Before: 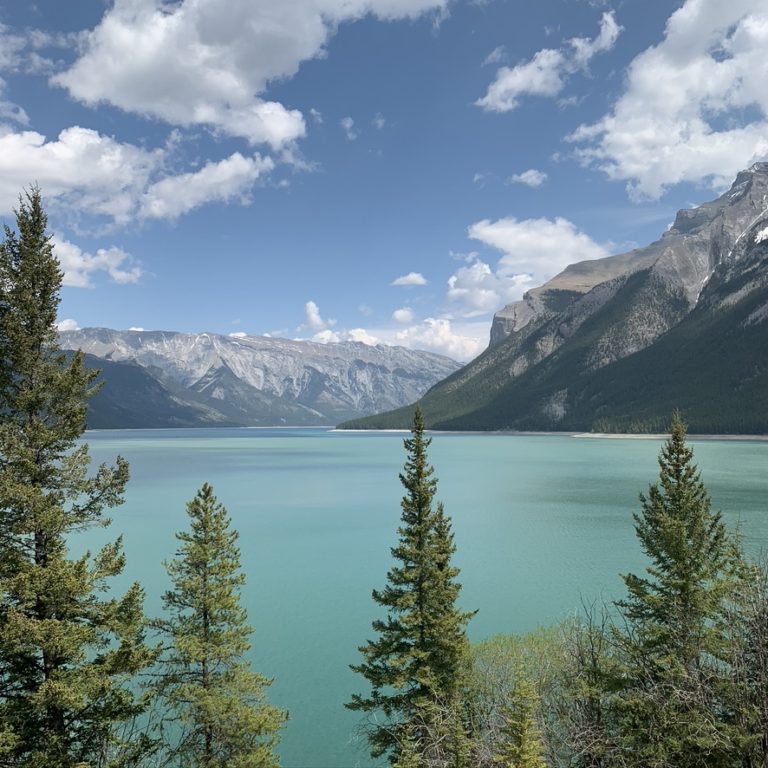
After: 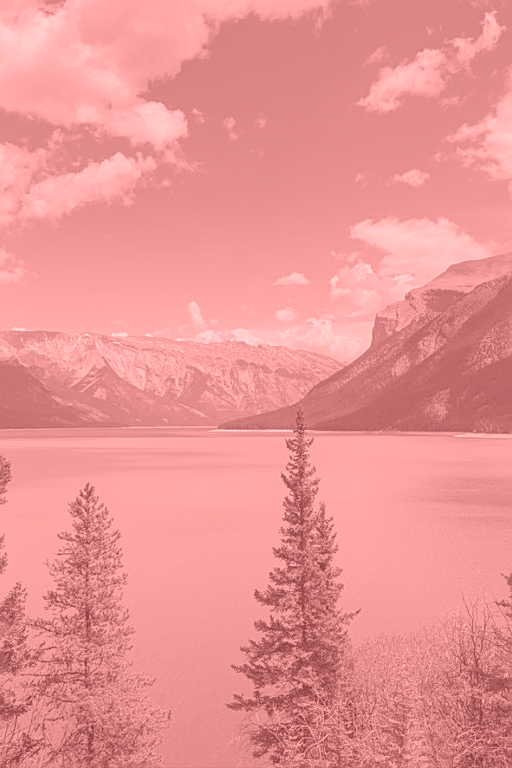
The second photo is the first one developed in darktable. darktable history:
sharpen: on, module defaults
local contrast: on, module defaults
crop and rotate: left 15.446%, right 17.836%
colorize: saturation 51%, source mix 50.67%, lightness 50.67%
